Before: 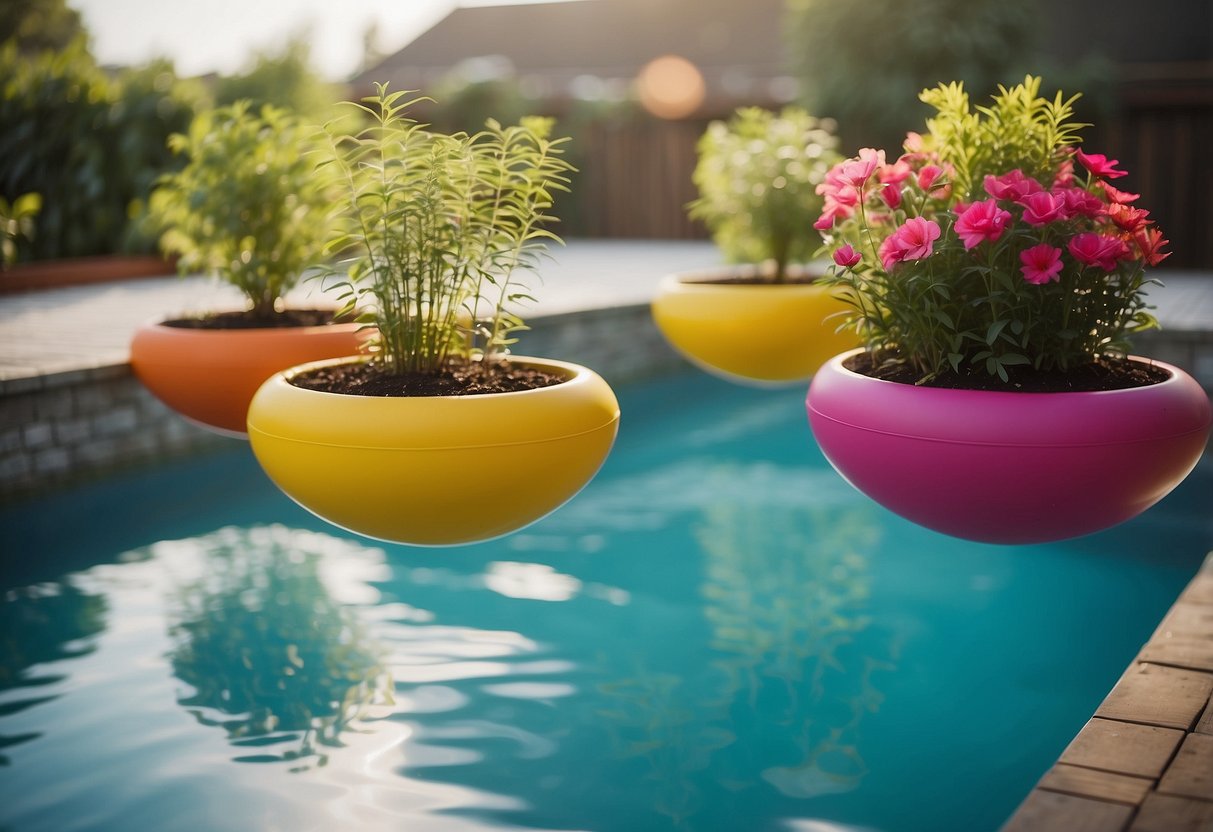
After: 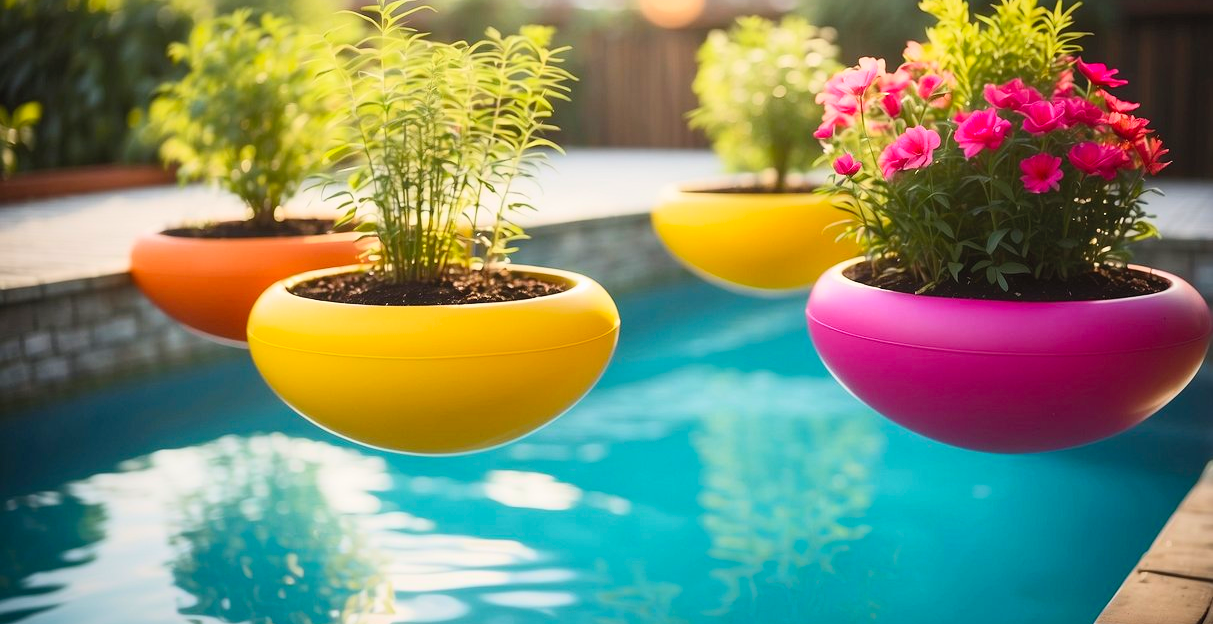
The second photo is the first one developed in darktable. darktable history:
crop: top 11.046%, bottom 13.891%
contrast brightness saturation: contrast 0.24, brightness 0.247, saturation 0.394
vignetting: fall-off radius 99.63%, brightness -0.556, saturation -0.002, width/height ratio 1.34, unbound false
